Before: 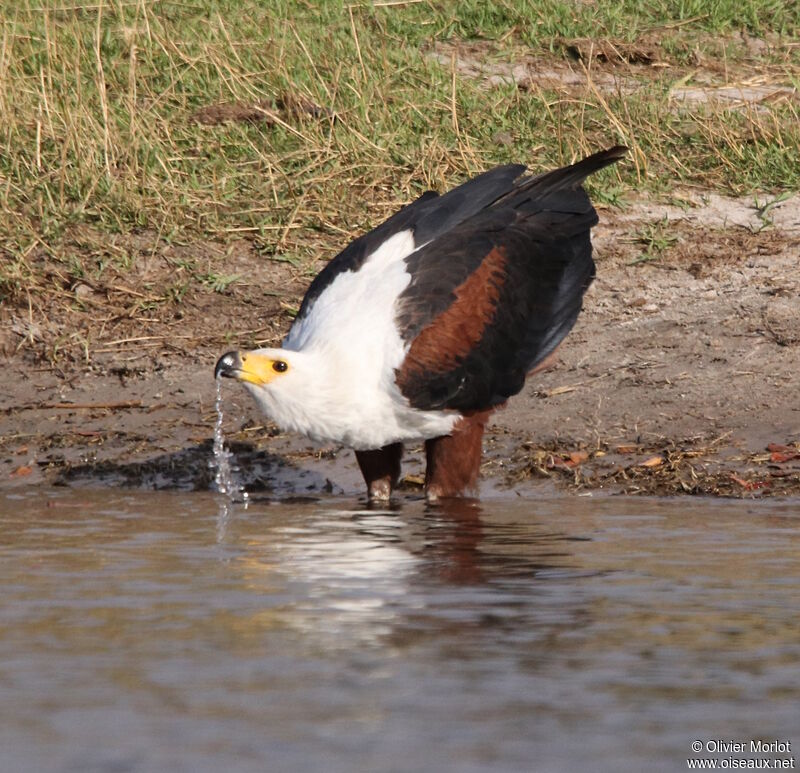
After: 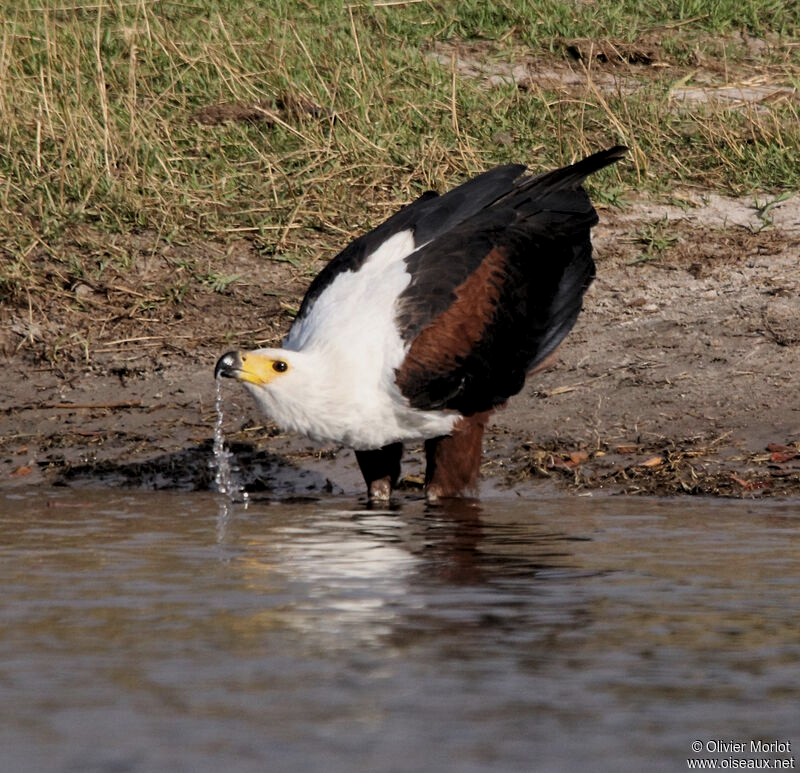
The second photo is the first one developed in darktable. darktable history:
local contrast: highlights 105%, shadows 102%, detail 119%, midtone range 0.2
exposure: exposure -0.555 EV, compensate exposure bias true, compensate highlight preservation false
color zones: curves: ch0 [(0, 0.5) (0.143, 0.5) (0.286, 0.5) (0.429, 0.5) (0.571, 0.5) (0.714, 0.476) (0.857, 0.5) (1, 0.5)]; ch2 [(0, 0.5) (0.143, 0.5) (0.286, 0.5) (0.429, 0.5) (0.571, 0.5) (0.714, 0.487) (0.857, 0.5) (1, 0.5)]
levels: levels [0.062, 0.494, 0.925]
